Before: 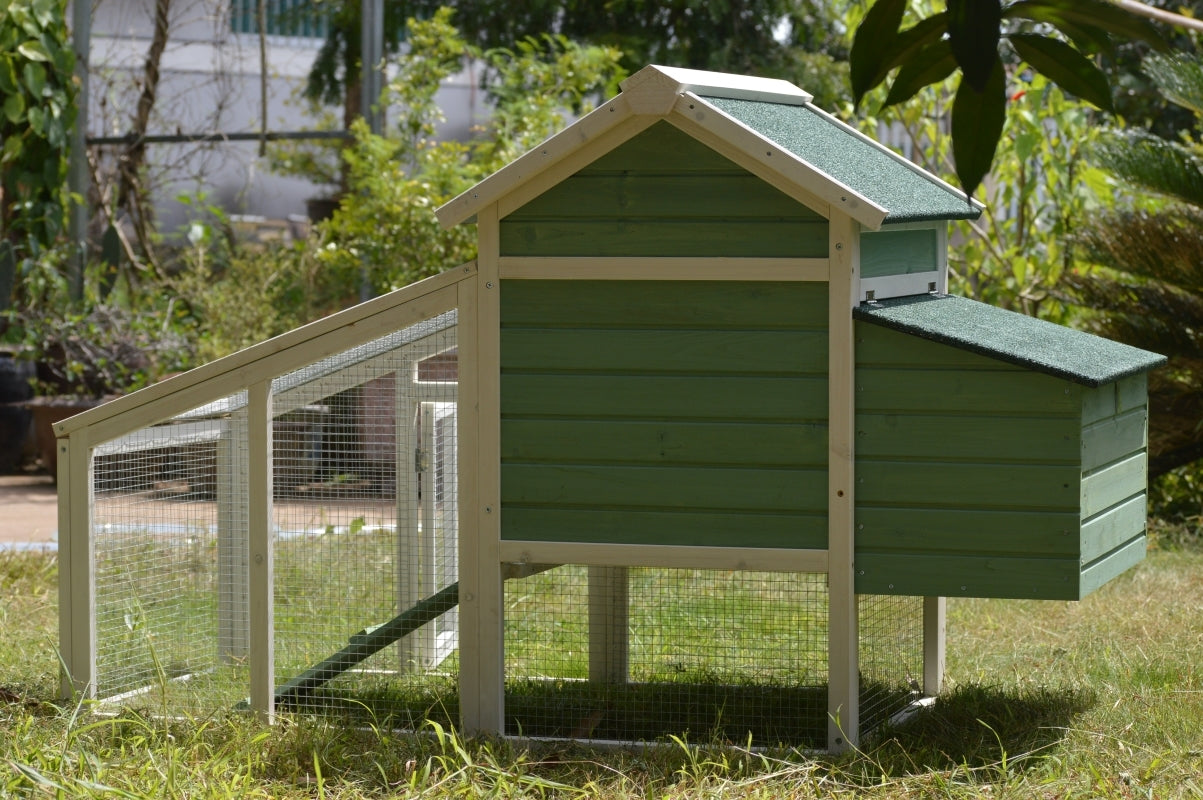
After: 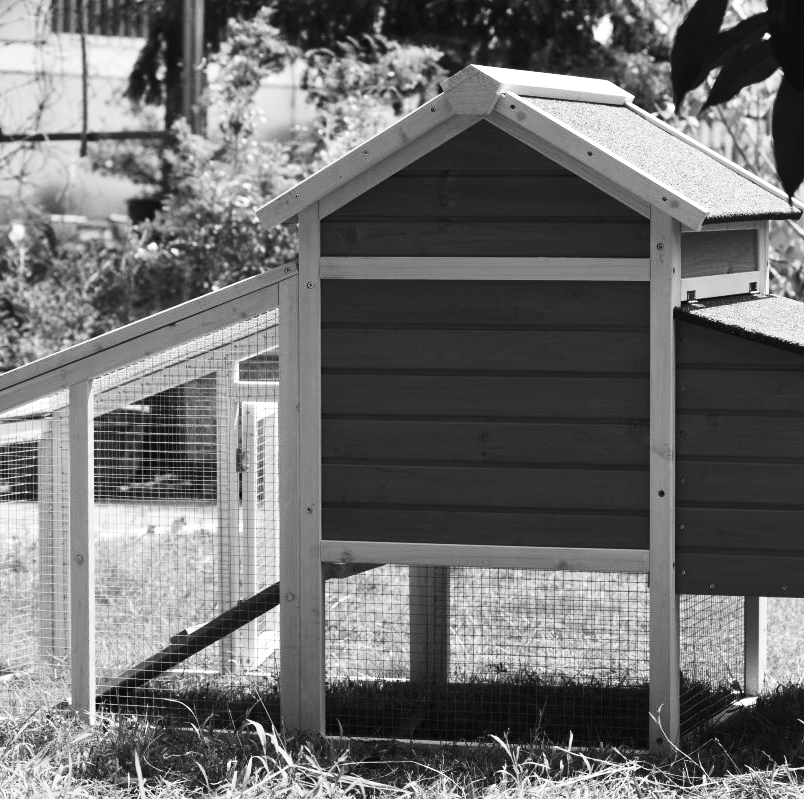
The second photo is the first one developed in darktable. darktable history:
crop and rotate: left 14.901%, right 18.252%
exposure: black level correction 0, exposure 0.499 EV, compensate exposure bias true, compensate highlight preservation false
color calibration: output gray [0.267, 0.423, 0.261, 0], x 0.342, y 0.355, temperature 5138.28 K
color balance rgb: power › chroma 0.275%, power › hue 60.41°, perceptual saturation grading › global saturation 30.939%
contrast brightness saturation: contrast 0.39, brightness 0.099
